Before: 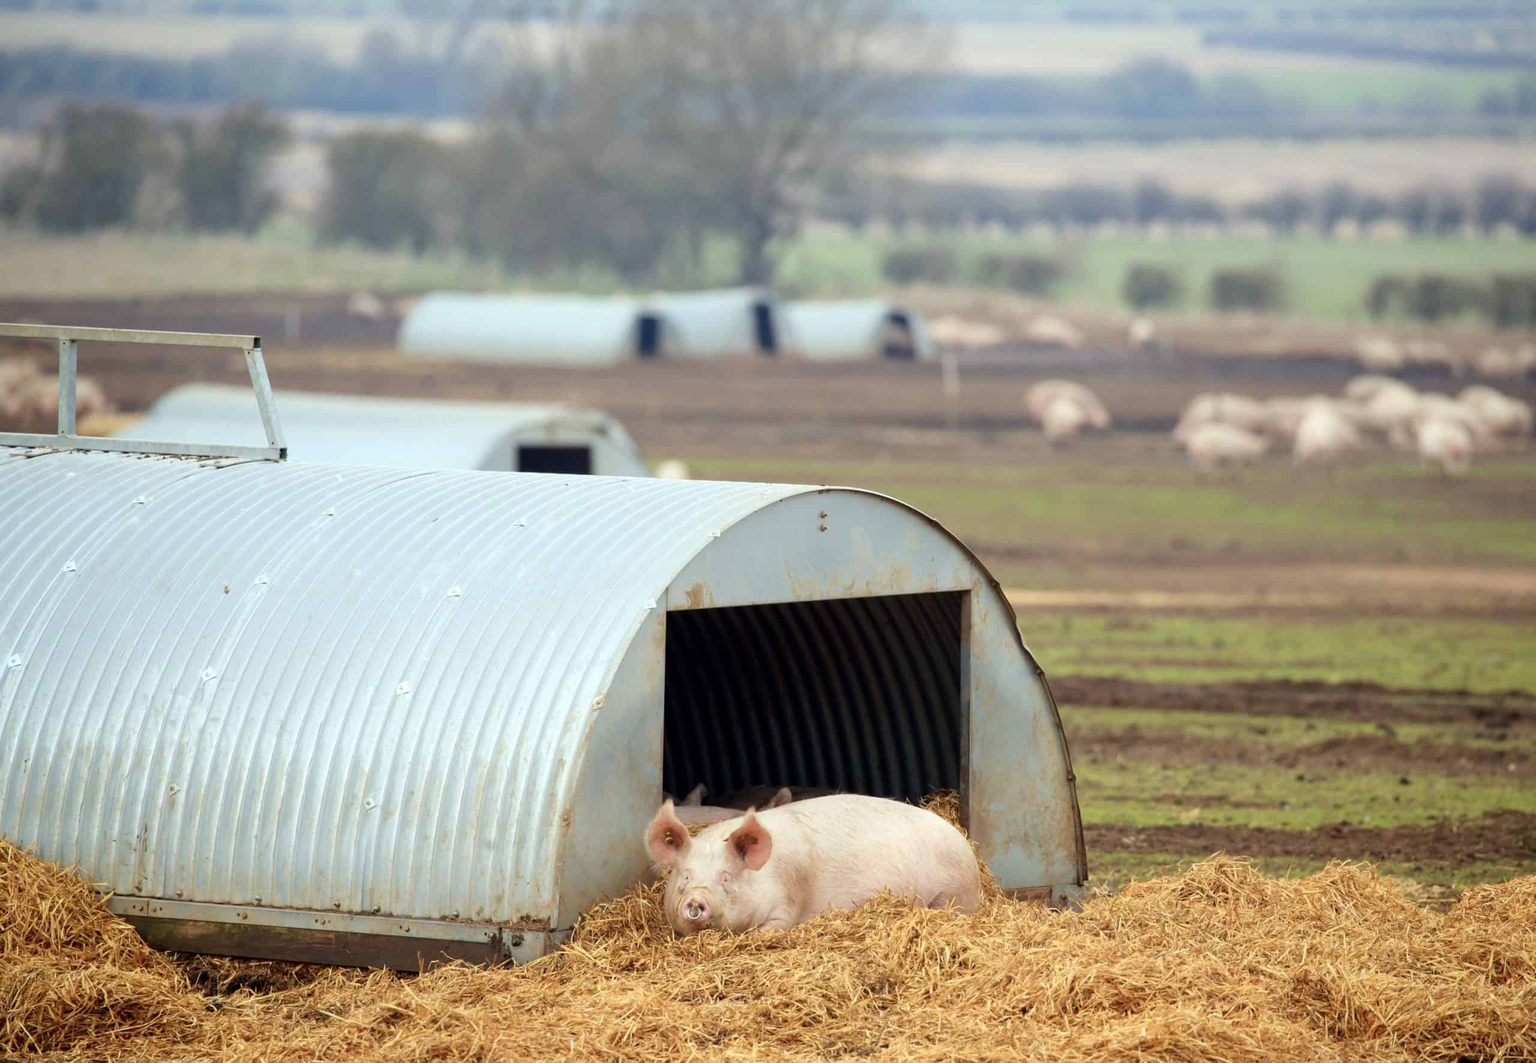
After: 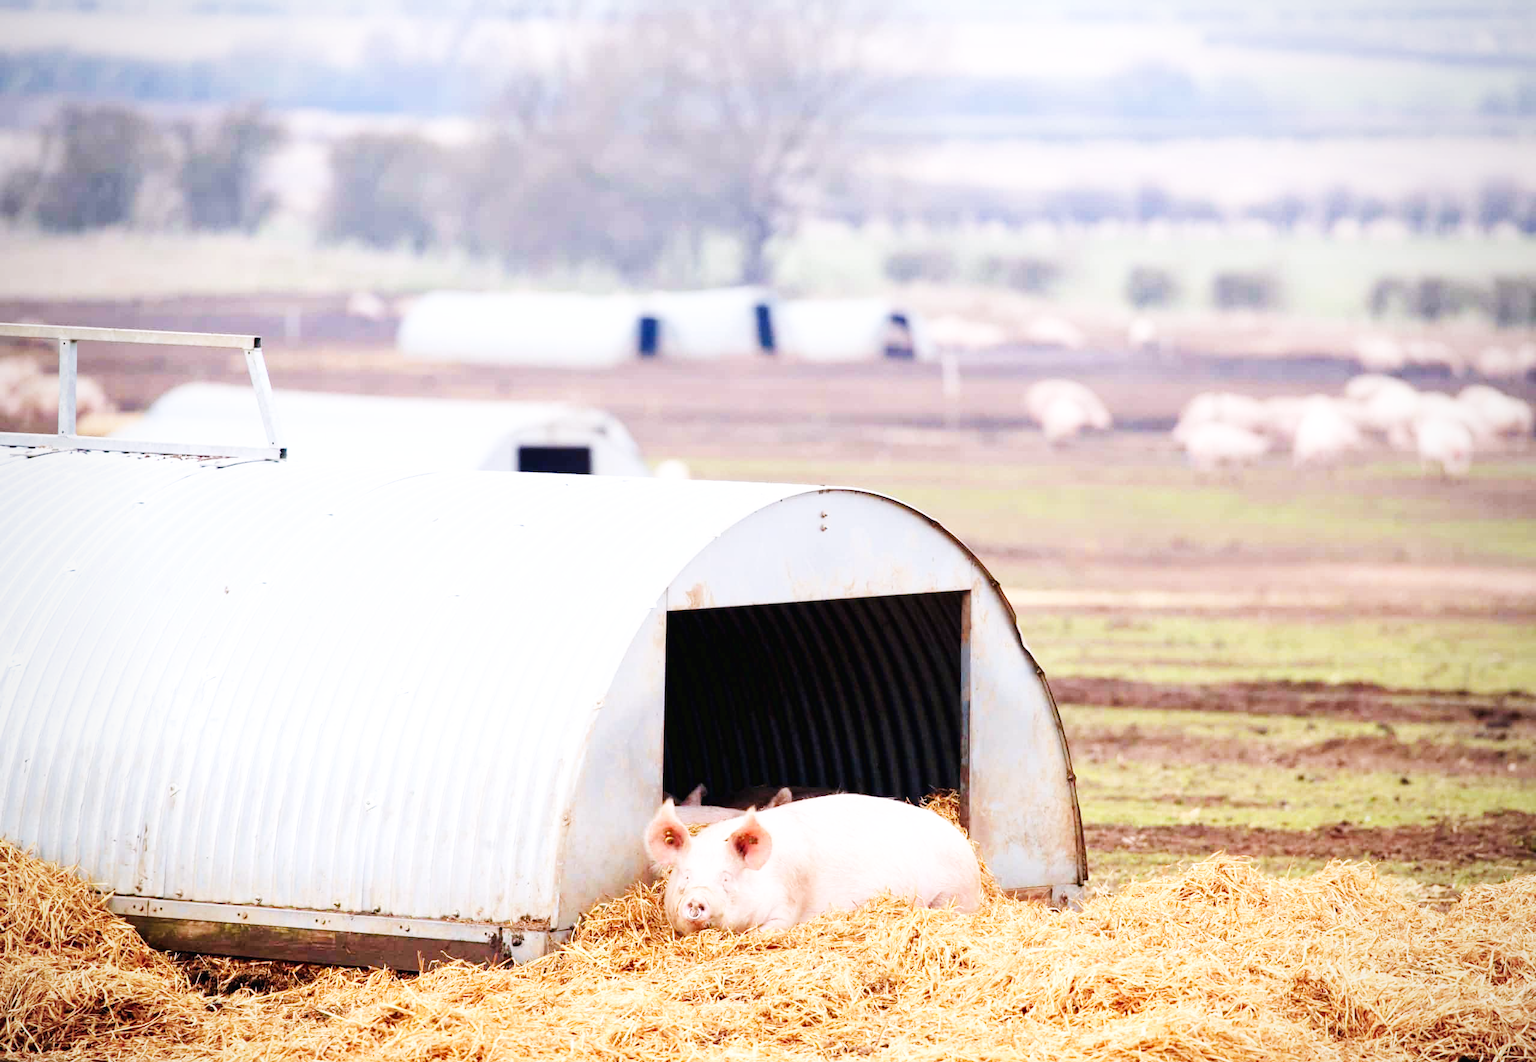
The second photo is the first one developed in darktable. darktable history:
white balance: red 1.066, blue 1.119
vignetting: fall-off radius 93.87%
base curve: curves: ch0 [(0, 0.003) (0.001, 0.002) (0.006, 0.004) (0.02, 0.022) (0.048, 0.086) (0.094, 0.234) (0.162, 0.431) (0.258, 0.629) (0.385, 0.8) (0.548, 0.918) (0.751, 0.988) (1, 1)], preserve colors none
